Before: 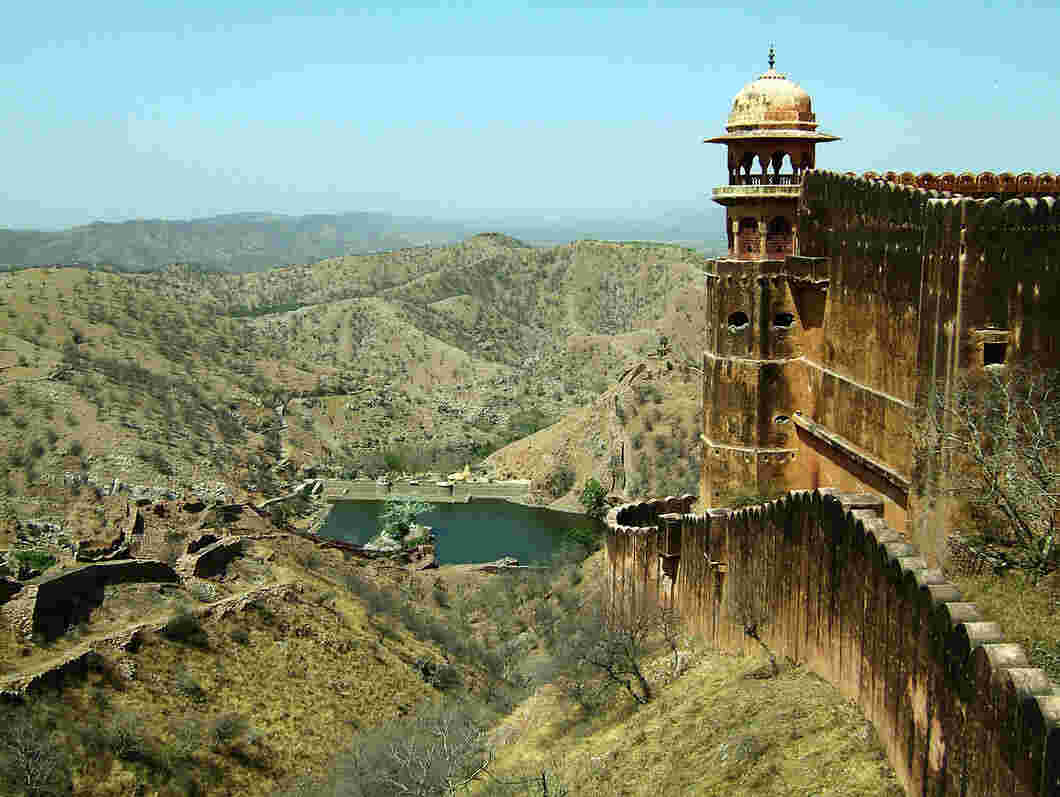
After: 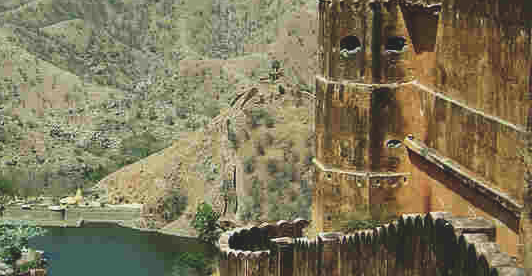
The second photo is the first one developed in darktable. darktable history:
white balance: red 1.004, blue 1.024
color balance: lift [1.01, 1, 1, 1], gamma [1.097, 1, 1, 1], gain [0.85, 1, 1, 1]
crop: left 36.607%, top 34.735%, right 13.146%, bottom 30.611%
